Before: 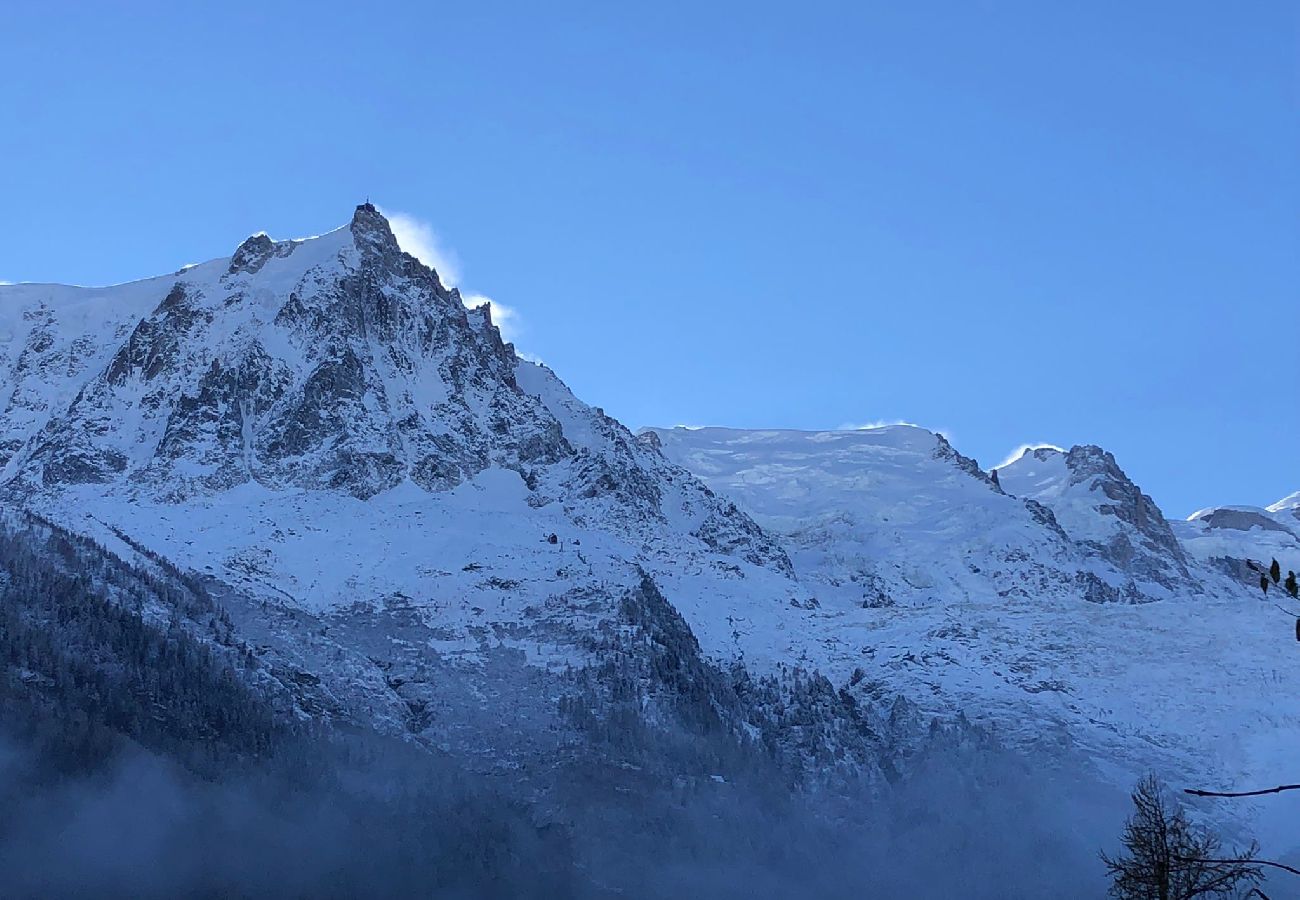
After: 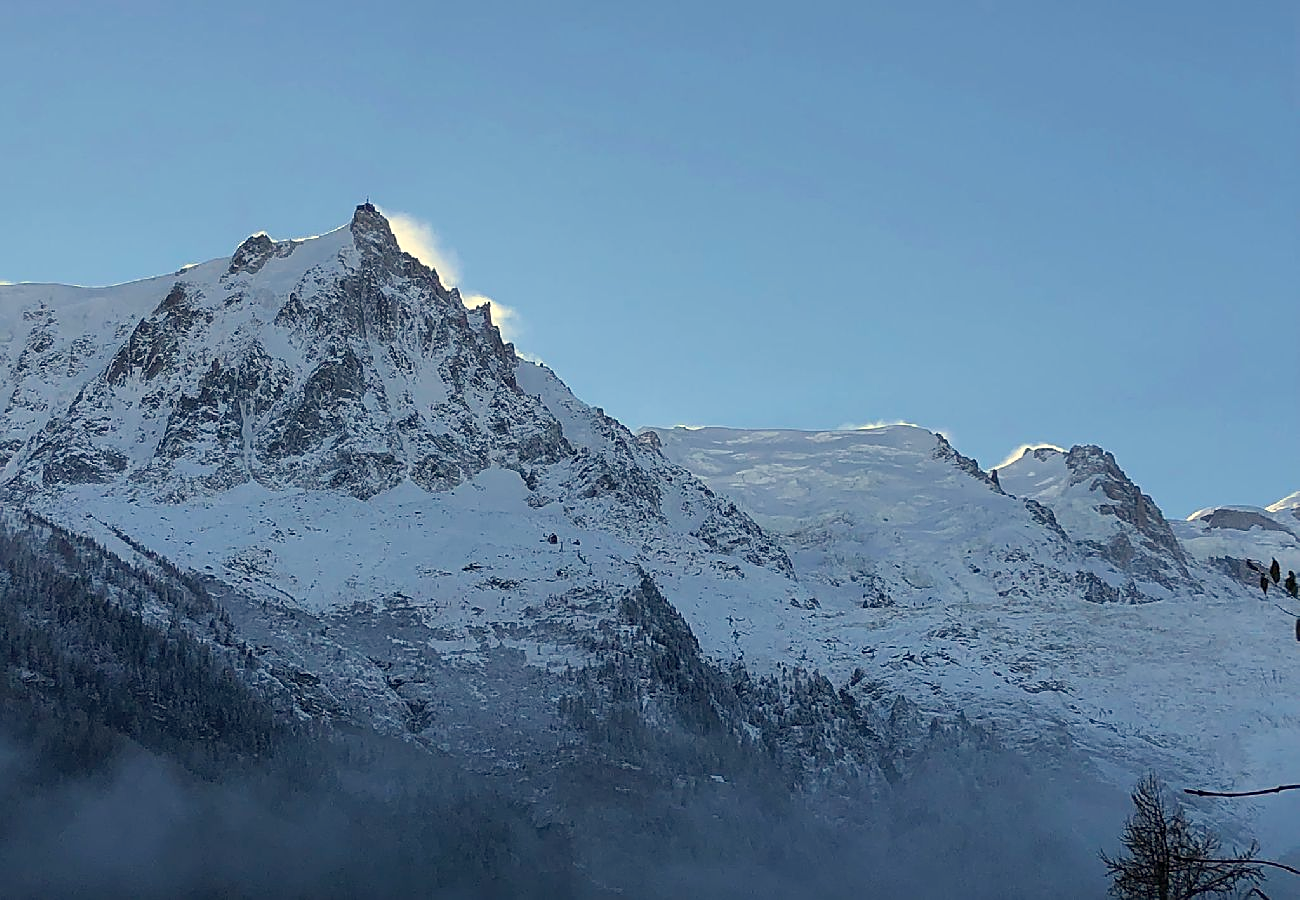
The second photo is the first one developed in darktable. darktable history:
white balance: red 1.123, blue 0.83
bloom: on, module defaults
sharpen: on, module defaults
